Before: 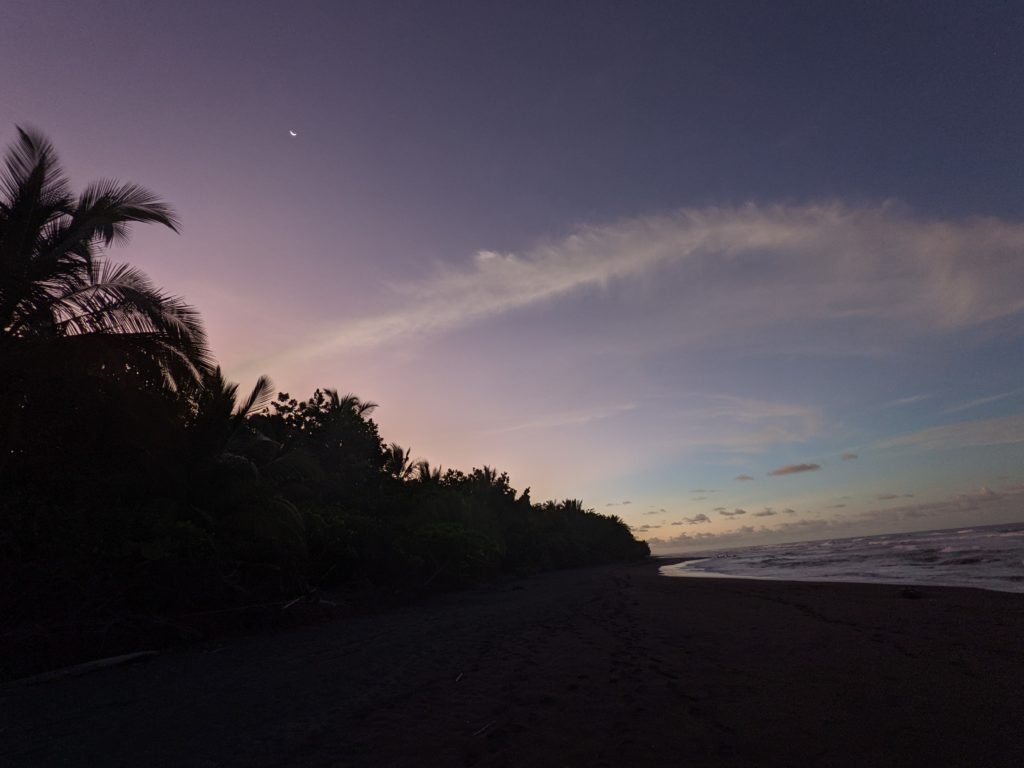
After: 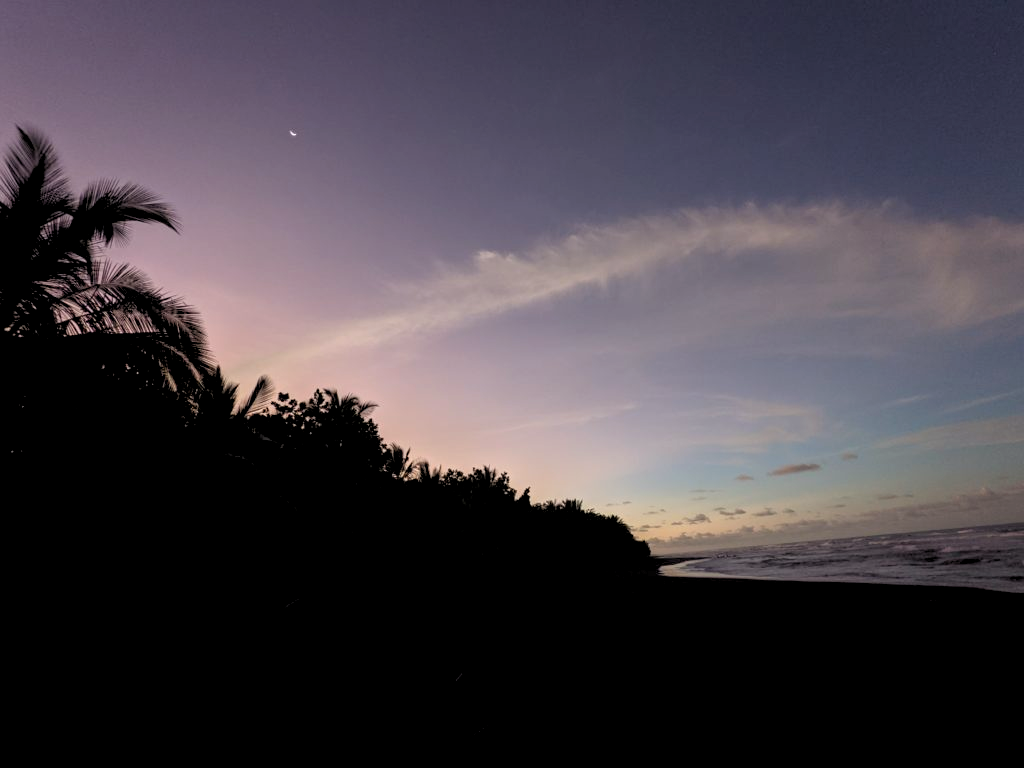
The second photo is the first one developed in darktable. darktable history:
white balance: red 1.009, blue 0.985
rgb levels: levels [[0.01, 0.419, 0.839], [0, 0.5, 1], [0, 0.5, 1]]
